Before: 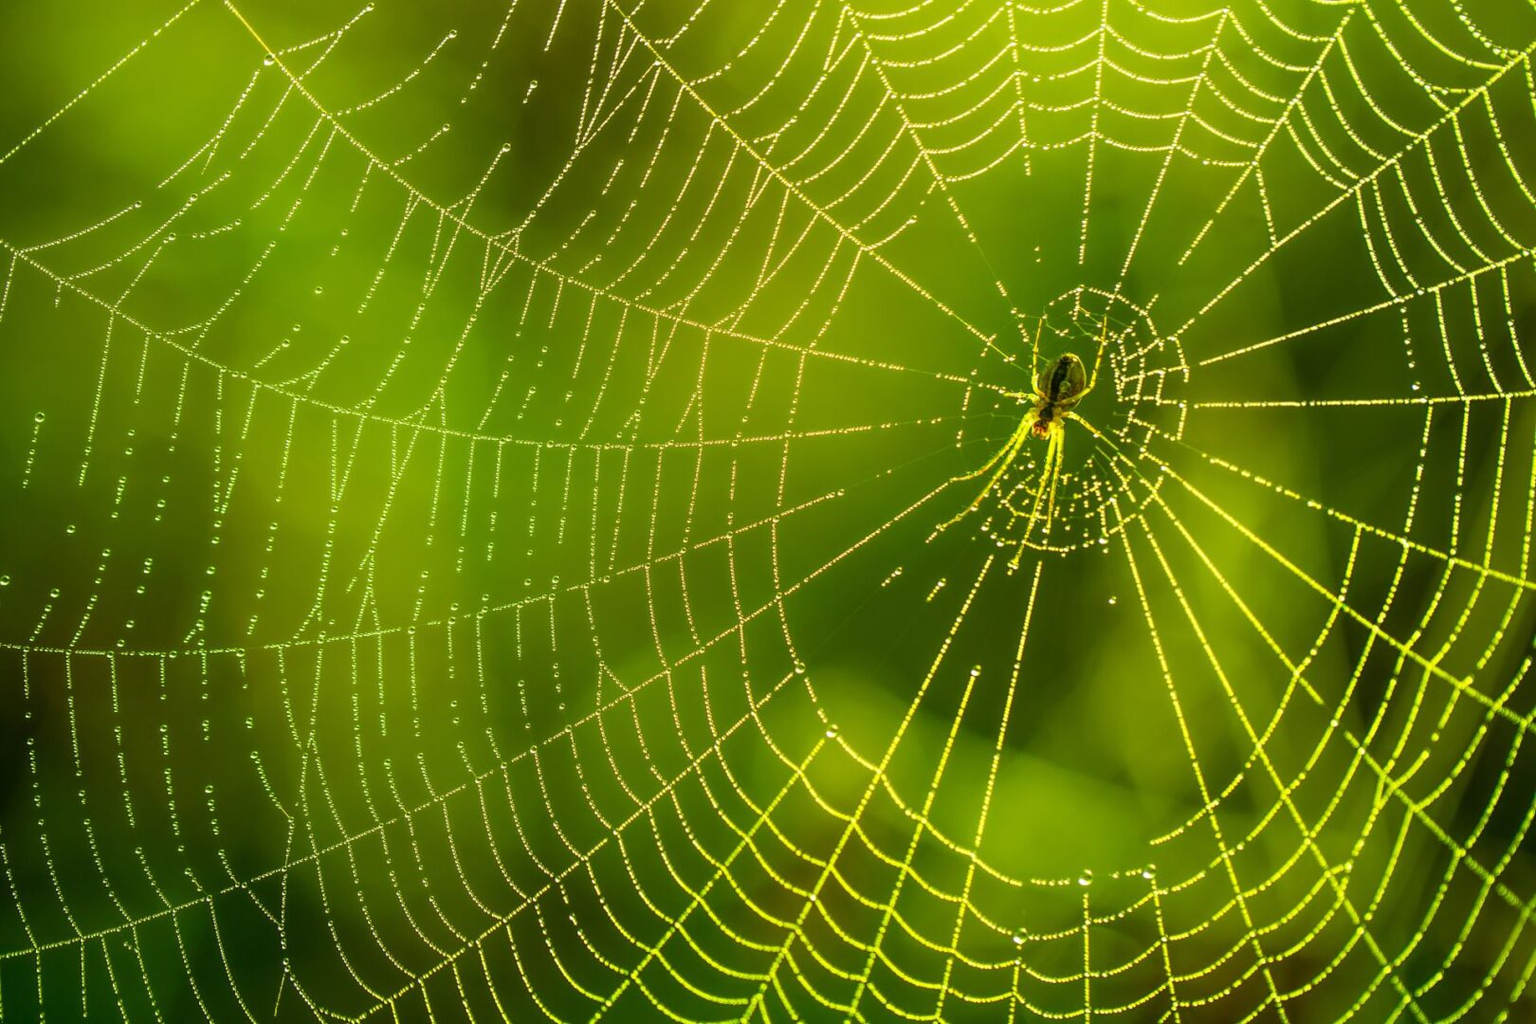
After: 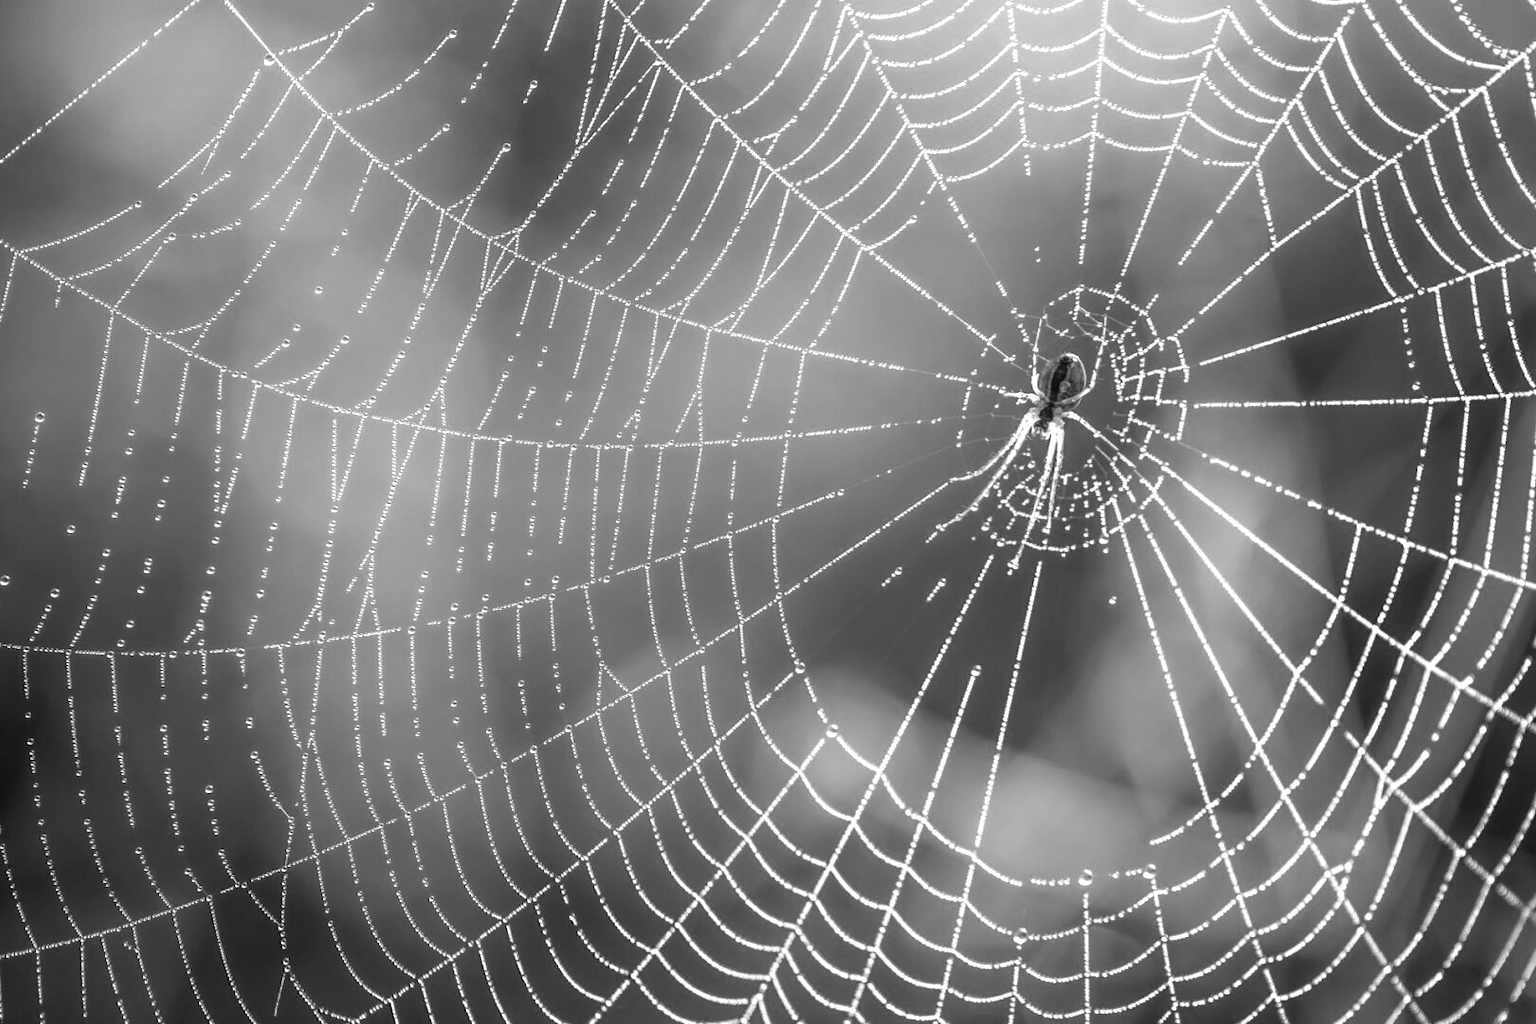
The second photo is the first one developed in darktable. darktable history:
color contrast: green-magenta contrast 0.3, blue-yellow contrast 0.15
color balance rgb: perceptual saturation grading › global saturation 25%, perceptual saturation grading › highlights -50%, perceptual saturation grading › shadows 30%, perceptual brilliance grading › global brilliance 12%, global vibrance 20%
monochrome: on, module defaults
